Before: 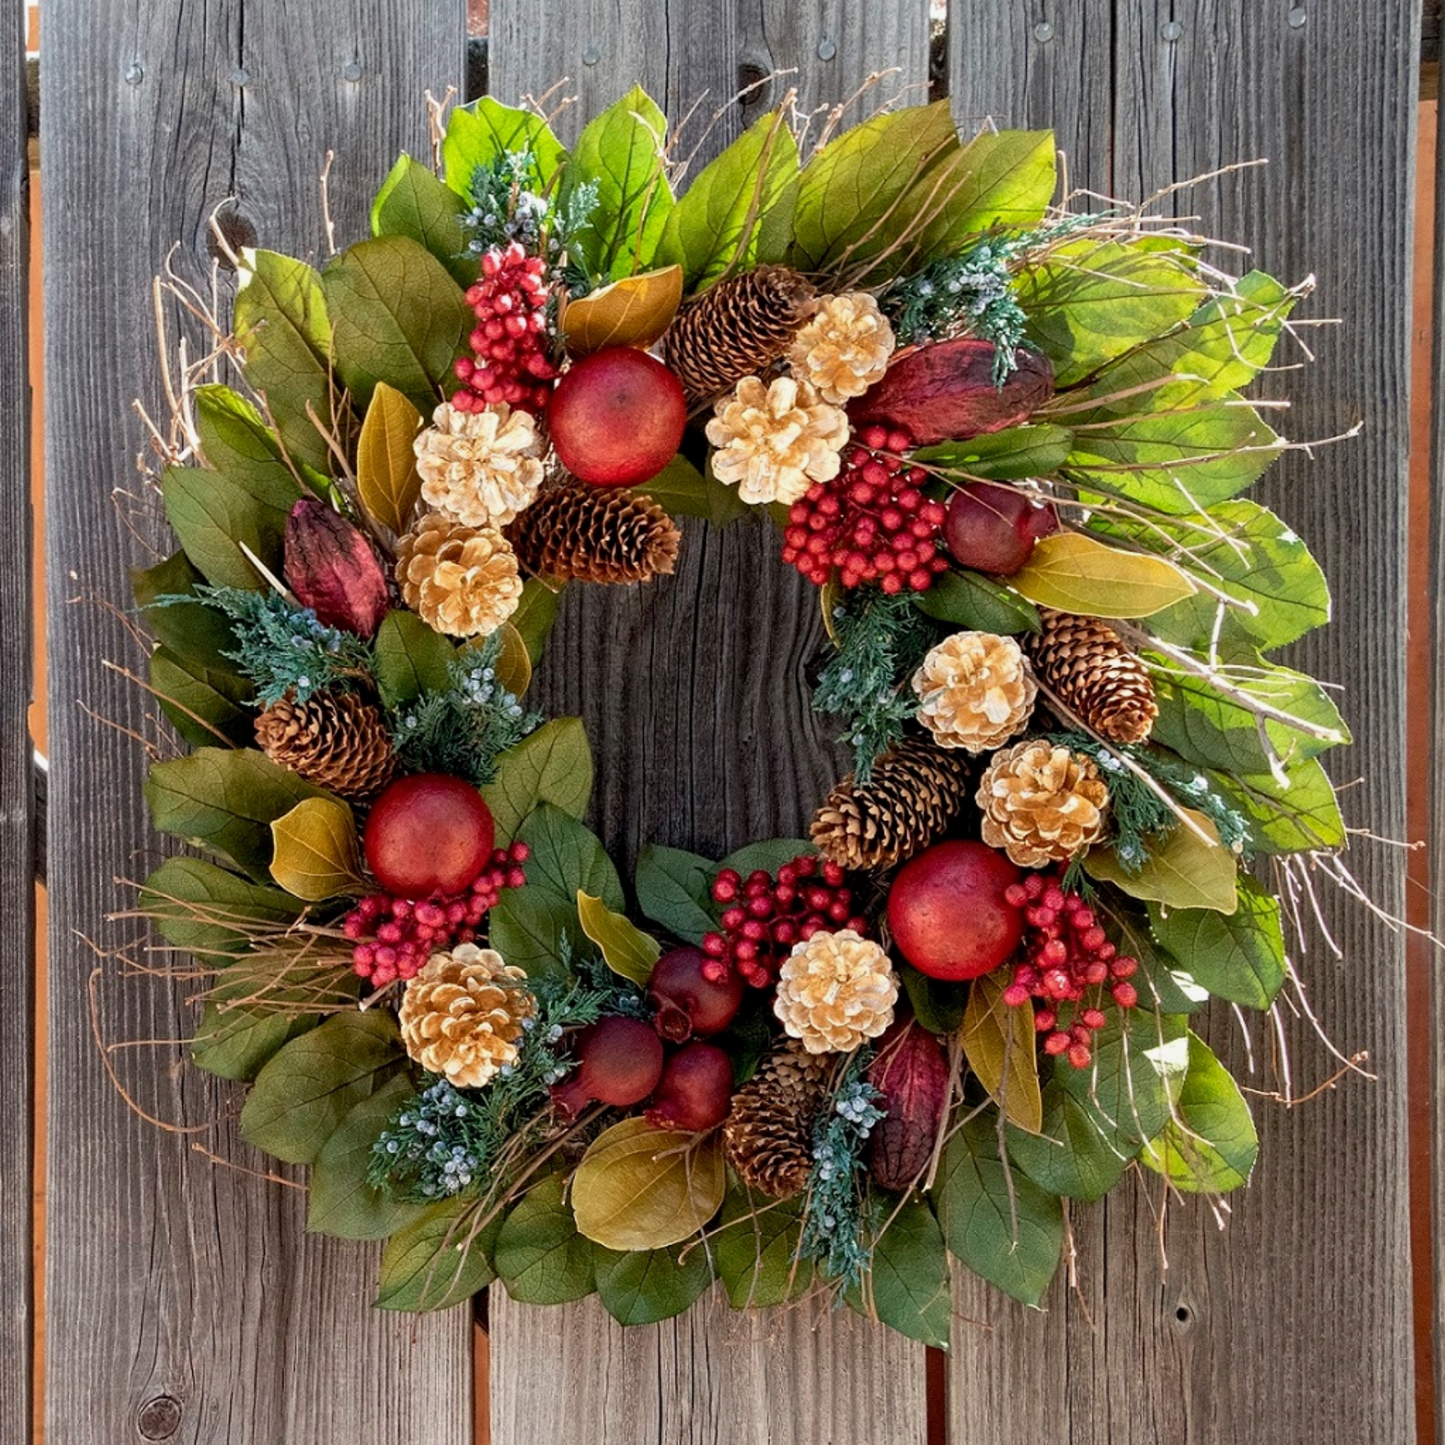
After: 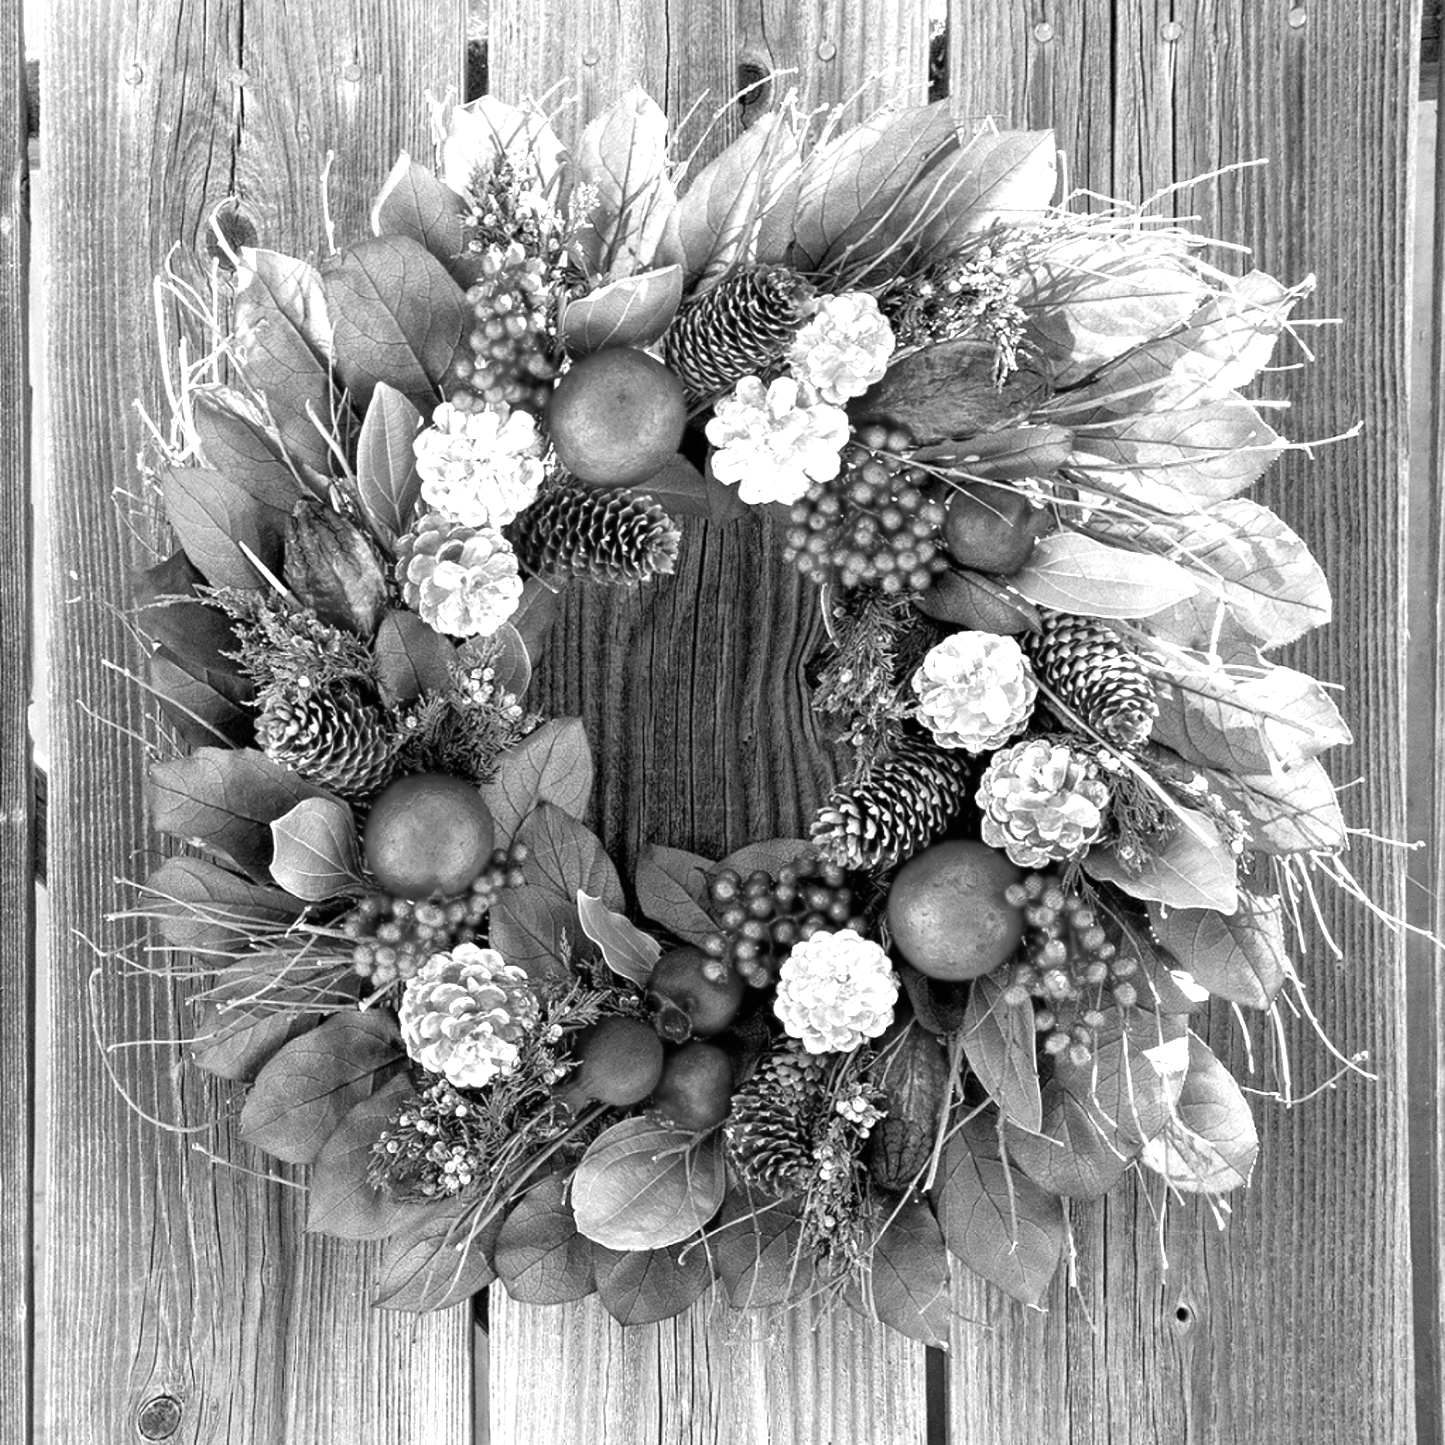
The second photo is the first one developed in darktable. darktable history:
exposure: black level correction 0, exposure 1.2 EV, compensate exposure bias true, compensate highlight preservation false
monochrome: on, module defaults
